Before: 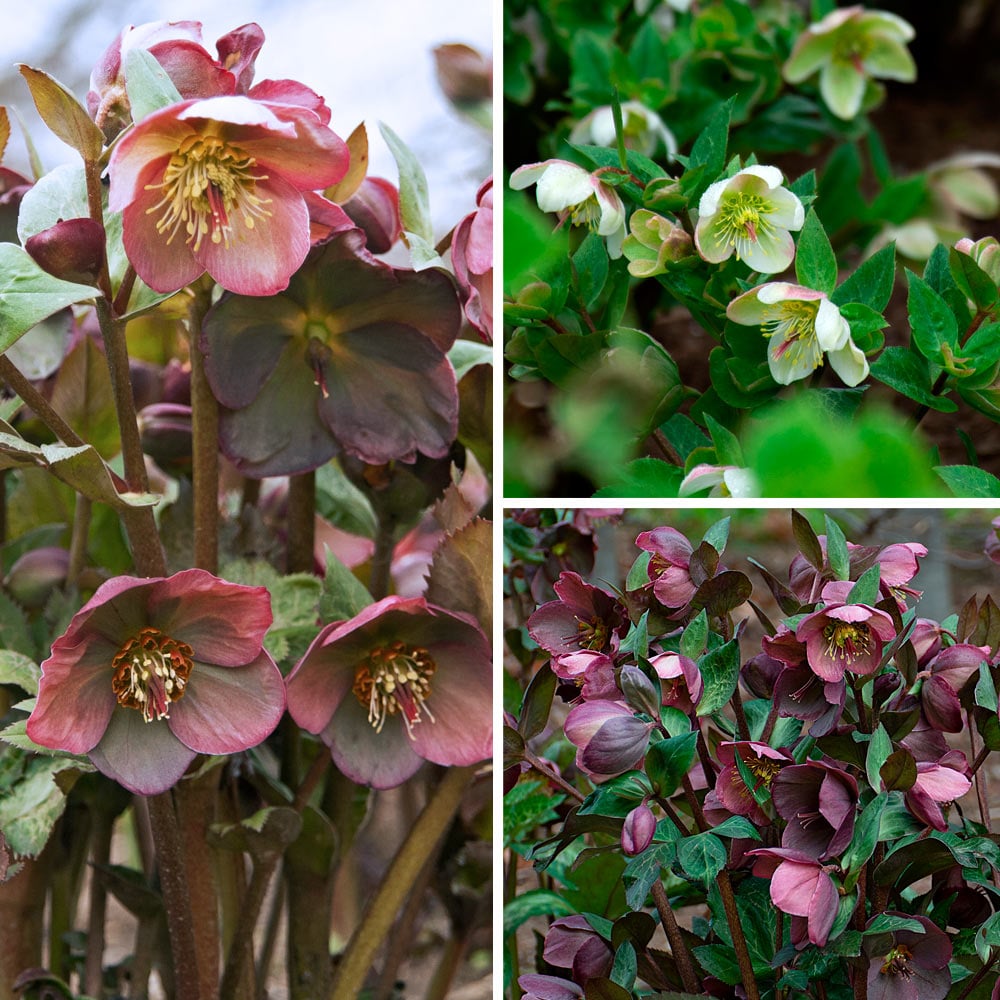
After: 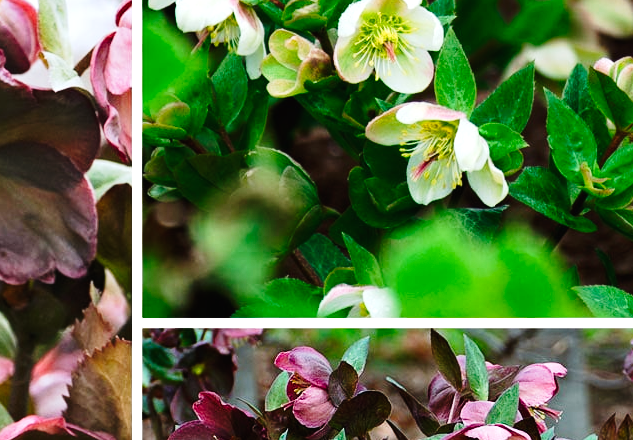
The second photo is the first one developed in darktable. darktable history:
tone curve: curves: ch0 [(0, 0.012) (0.037, 0.03) (0.123, 0.092) (0.19, 0.157) (0.269, 0.27) (0.48, 0.57) (0.595, 0.695) (0.718, 0.823) (0.855, 0.913) (1, 0.982)]; ch1 [(0, 0) (0.243, 0.245) (0.422, 0.415) (0.493, 0.495) (0.508, 0.506) (0.536, 0.542) (0.569, 0.611) (0.611, 0.662) (0.769, 0.807) (1, 1)]; ch2 [(0, 0) (0.249, 0.216) (0.349, 0.321) (0.424, 0.442) (0.476, 0.483) (0.498, 0.499) (0.517, 0.519) (0.532, 0.56) (0.569, 0.624) (0.614, 0.667) (0.706, 0.757) (0.808, 0.809) (0.991, 0.968)], preserve colors none
tone equalizer: -8 EV -0.392 EV, -7 EV -0.423 EV, -6 EV -0.371 EV, -5 EV -0.225 EV, -3 EV 0.223 EV, -2 EV 0.33 EV, -1 EV 0.399 EV, +0 EV 0.391 EV, edges refinement/feathering 500, mask exposure compensation -1.57 EV, preserve details no
crop: left 36.136%, top 18.051%, right 0.496%, bottom 37.945%
